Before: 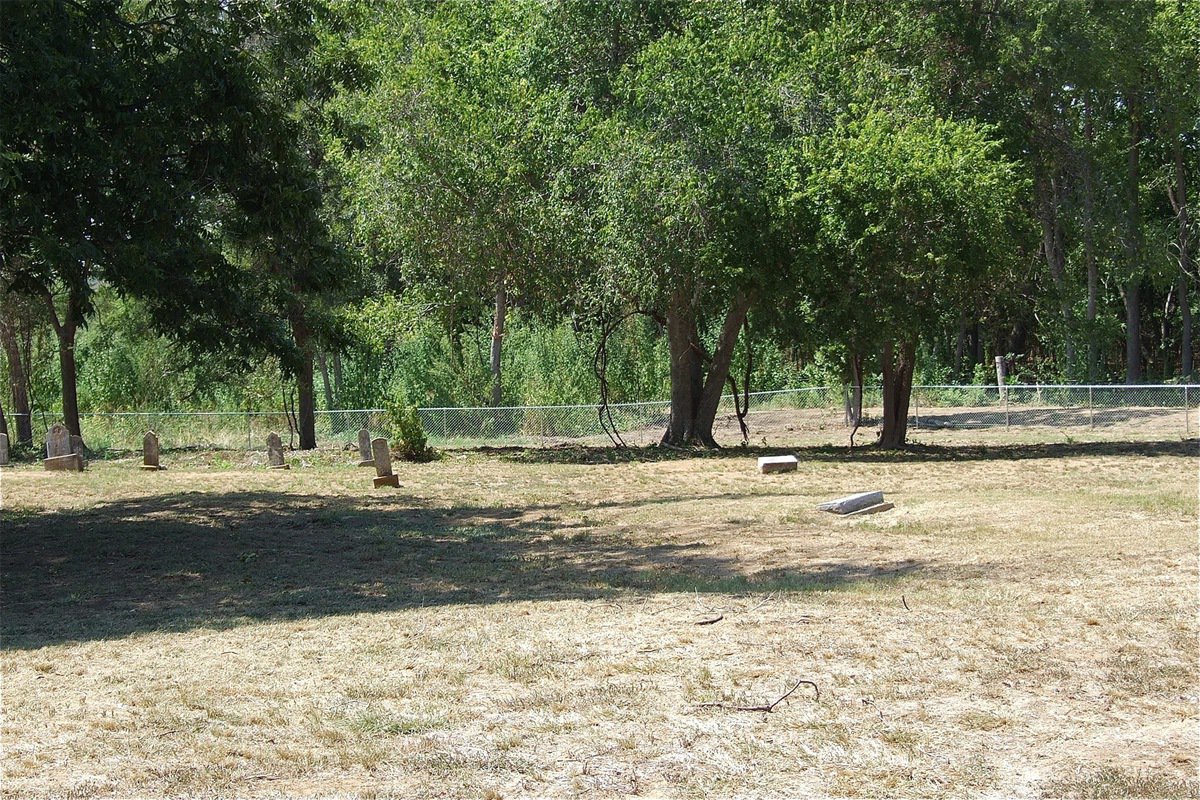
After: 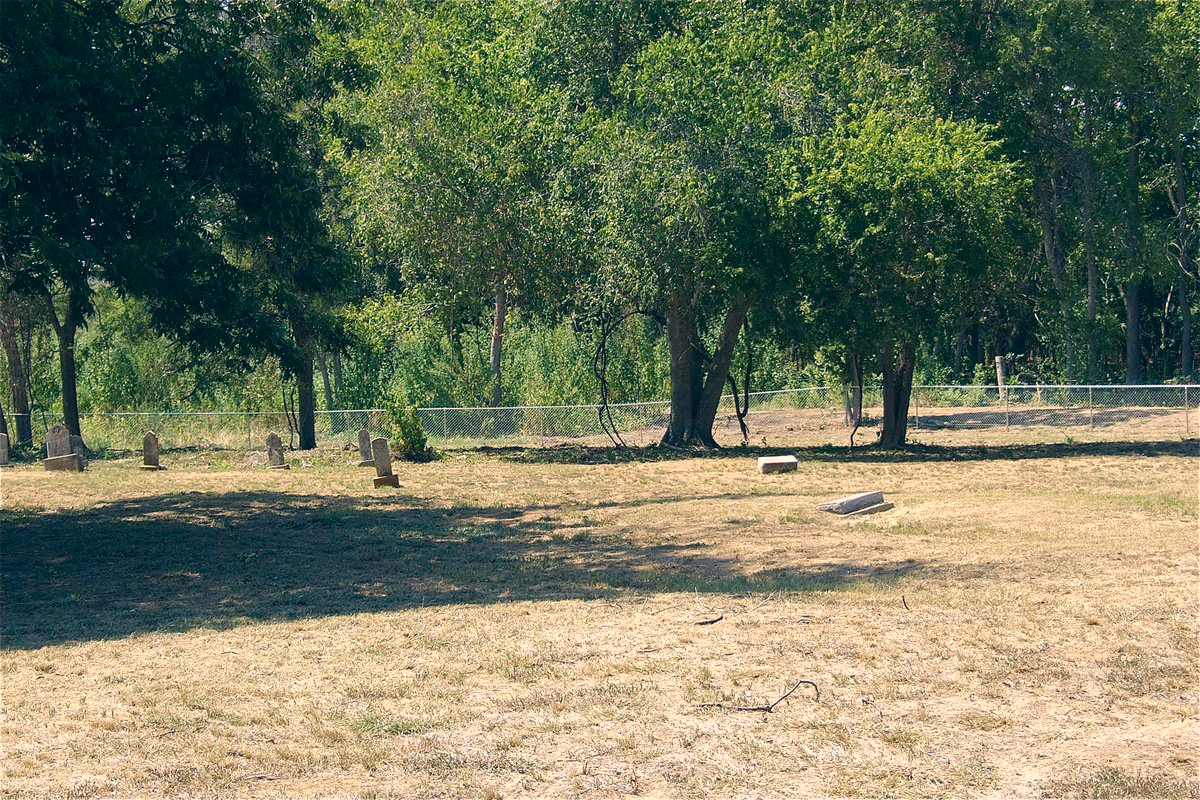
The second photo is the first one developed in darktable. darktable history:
color correction: highlights a* 10.36, highlights b* 14.7, shadows a* -9.62, shadows b* -14.87
